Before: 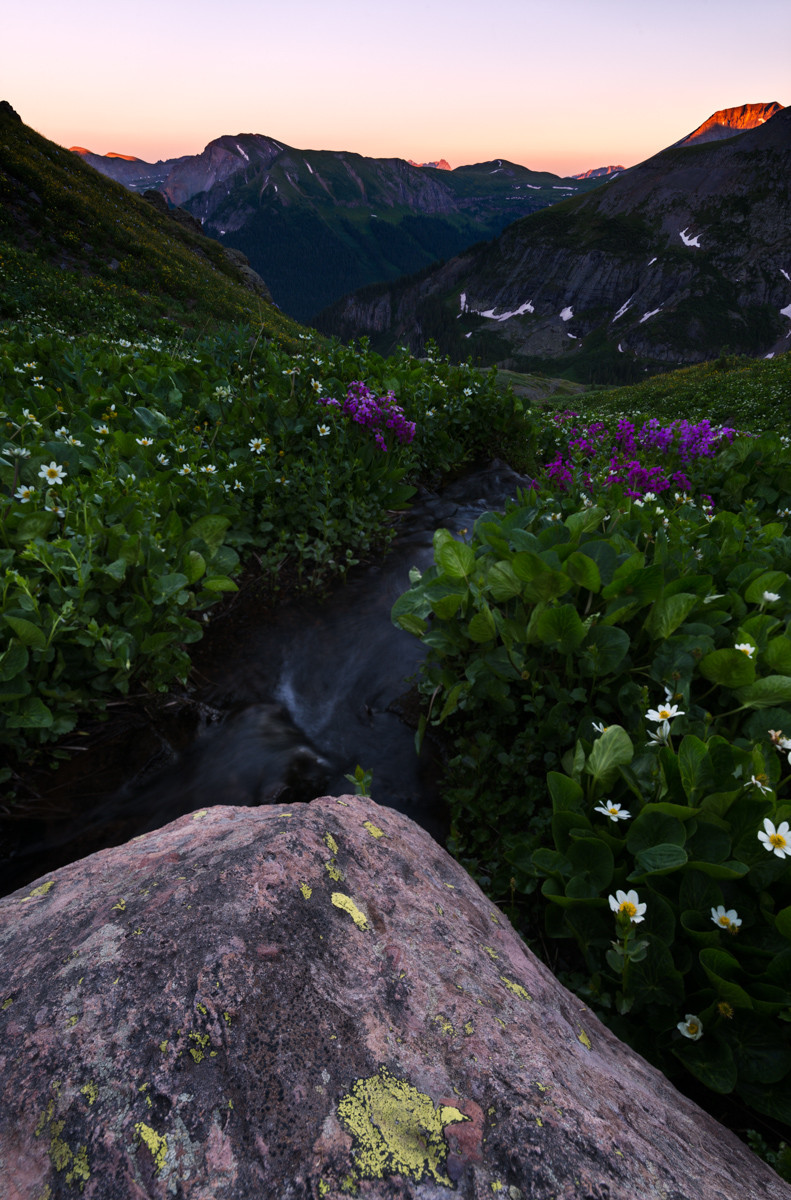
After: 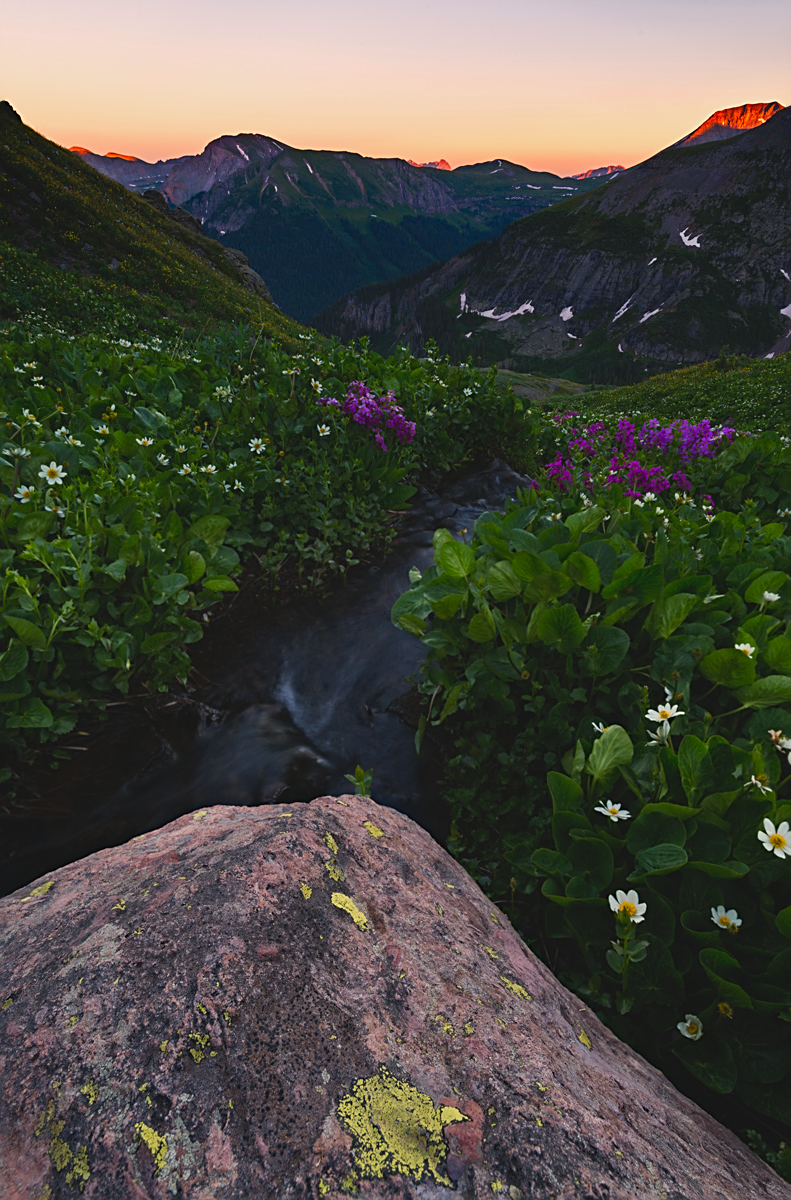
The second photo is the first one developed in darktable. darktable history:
sharpen: radius 1.967
white balance: red 1.029, blue 0.92
haze removal: compatibility mode true, adaptive false
lowpass: radius 0.1, contrast 0.85, saturation 1.1, unbound 0
